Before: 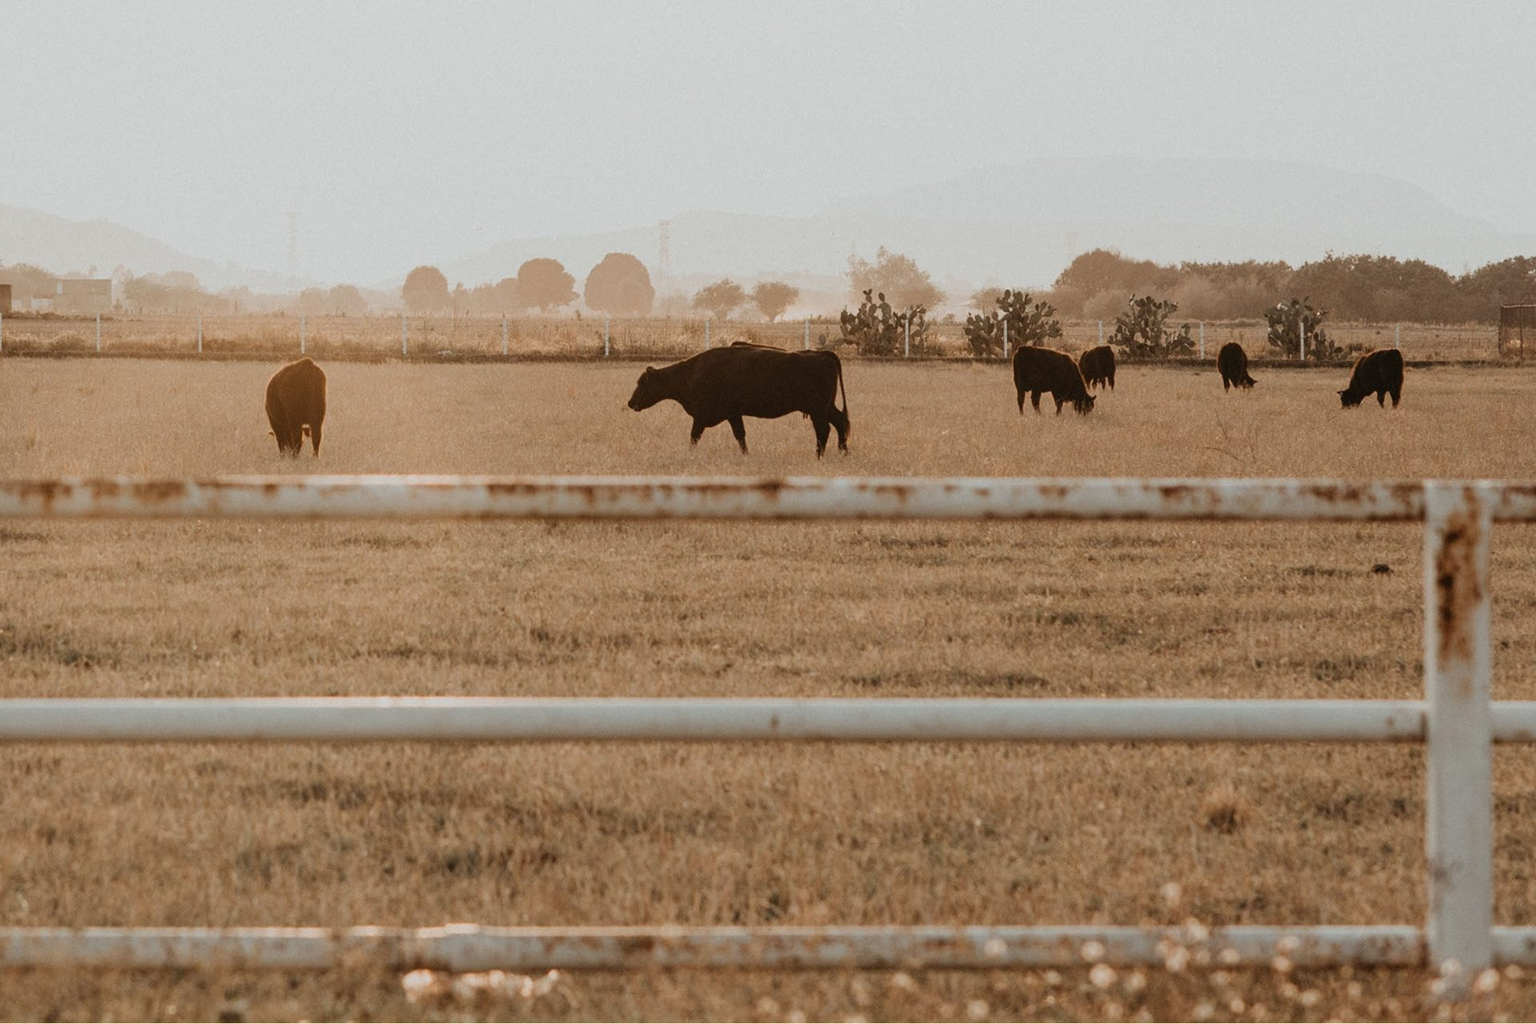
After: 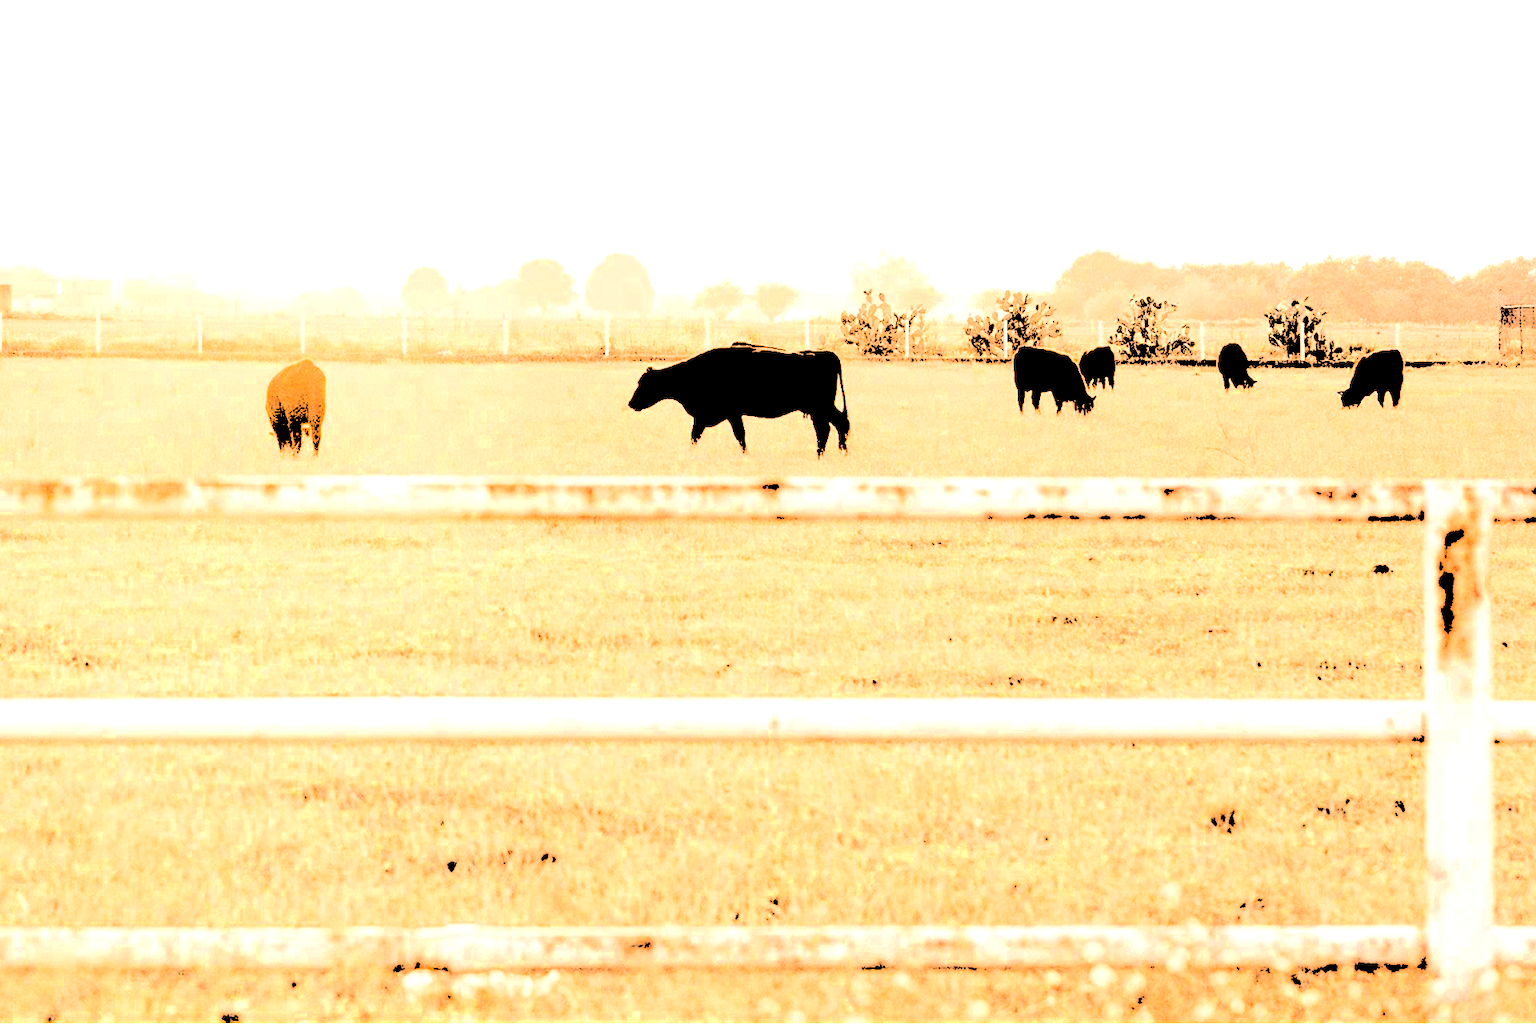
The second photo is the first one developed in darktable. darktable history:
contrast brightness saturation: contrast -0.08, brightness -0.04, saturation -0.11
levels: levels [0.246, 0.246, 0.506]
color zones: curves: ch0 [(0, 0.485) (0.178, 0.476) (0.261, 0.623) (0.411, 0.403) (0.708, 0.603) (0.934, 0.412)]; ch1 [(0.003, 0.485) (0.149, 0.496) (0.229, 0.584) (0.326, 0.551) (0.484, 0.262) (0.757, 0.643)]
